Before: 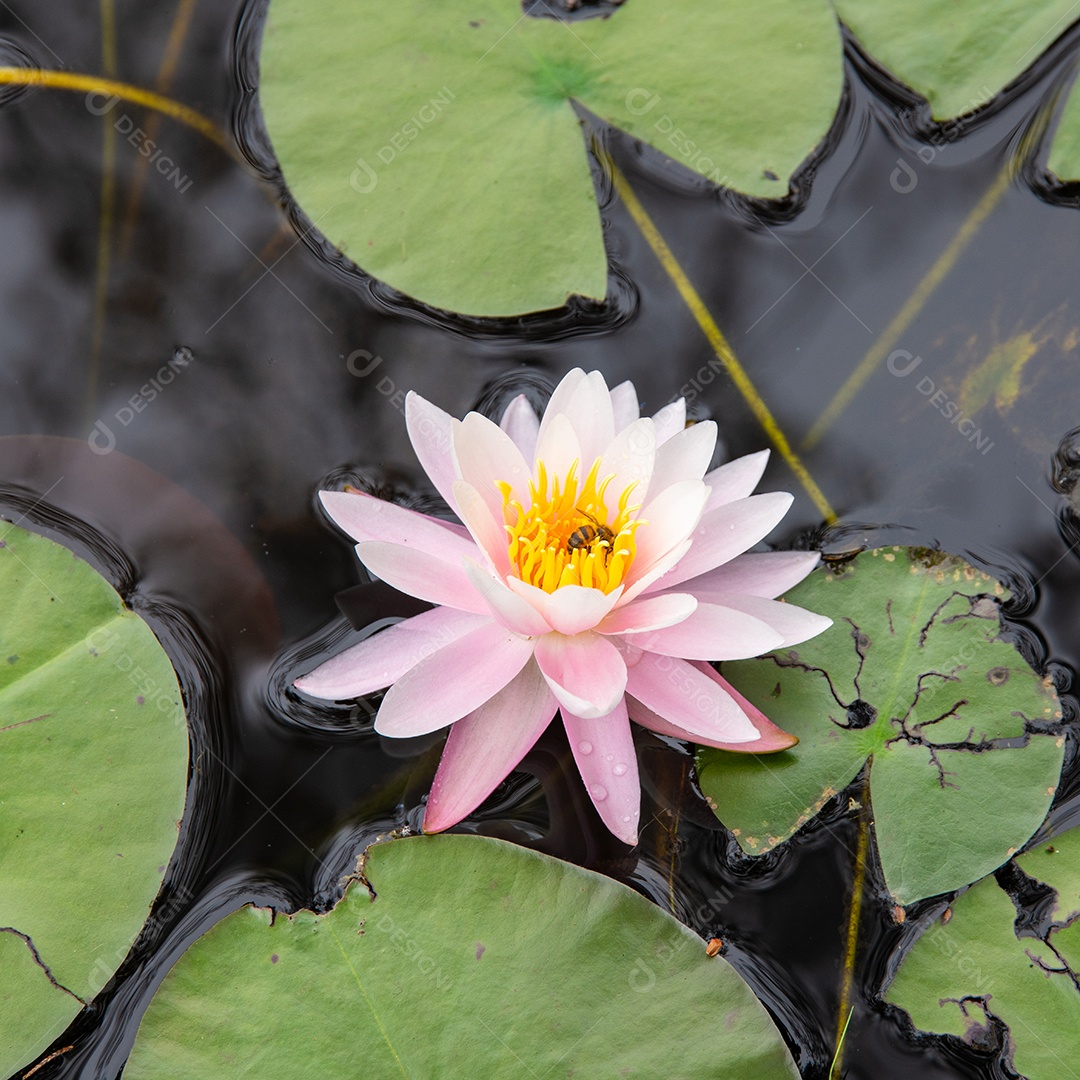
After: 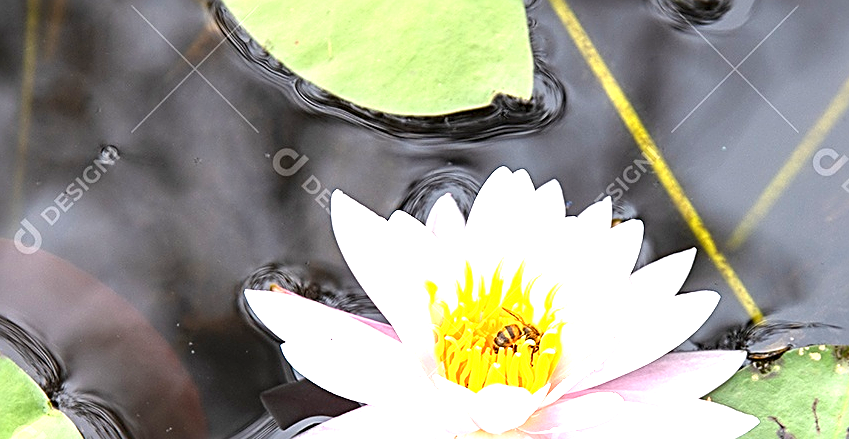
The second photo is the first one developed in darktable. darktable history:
exposure: black level correction 0, exposure 1.41 EV, compensate exposure bias true, compensate highlight preservation false
crop: left 6.921%, top 18.688%, right 14.388%, bottom 40.59%
sharpen: radius 2.546, amount 0.642
